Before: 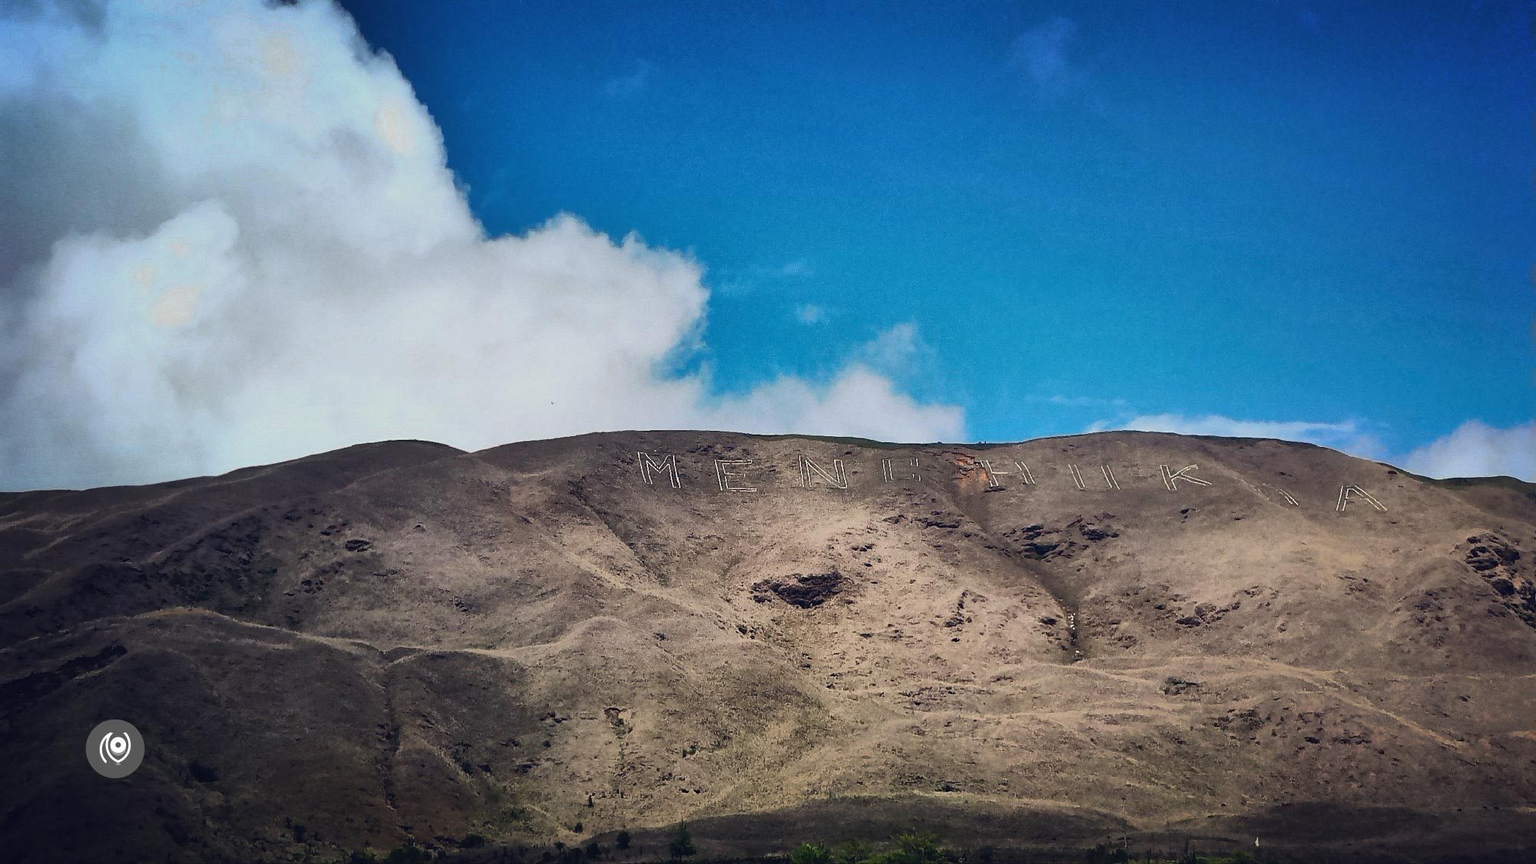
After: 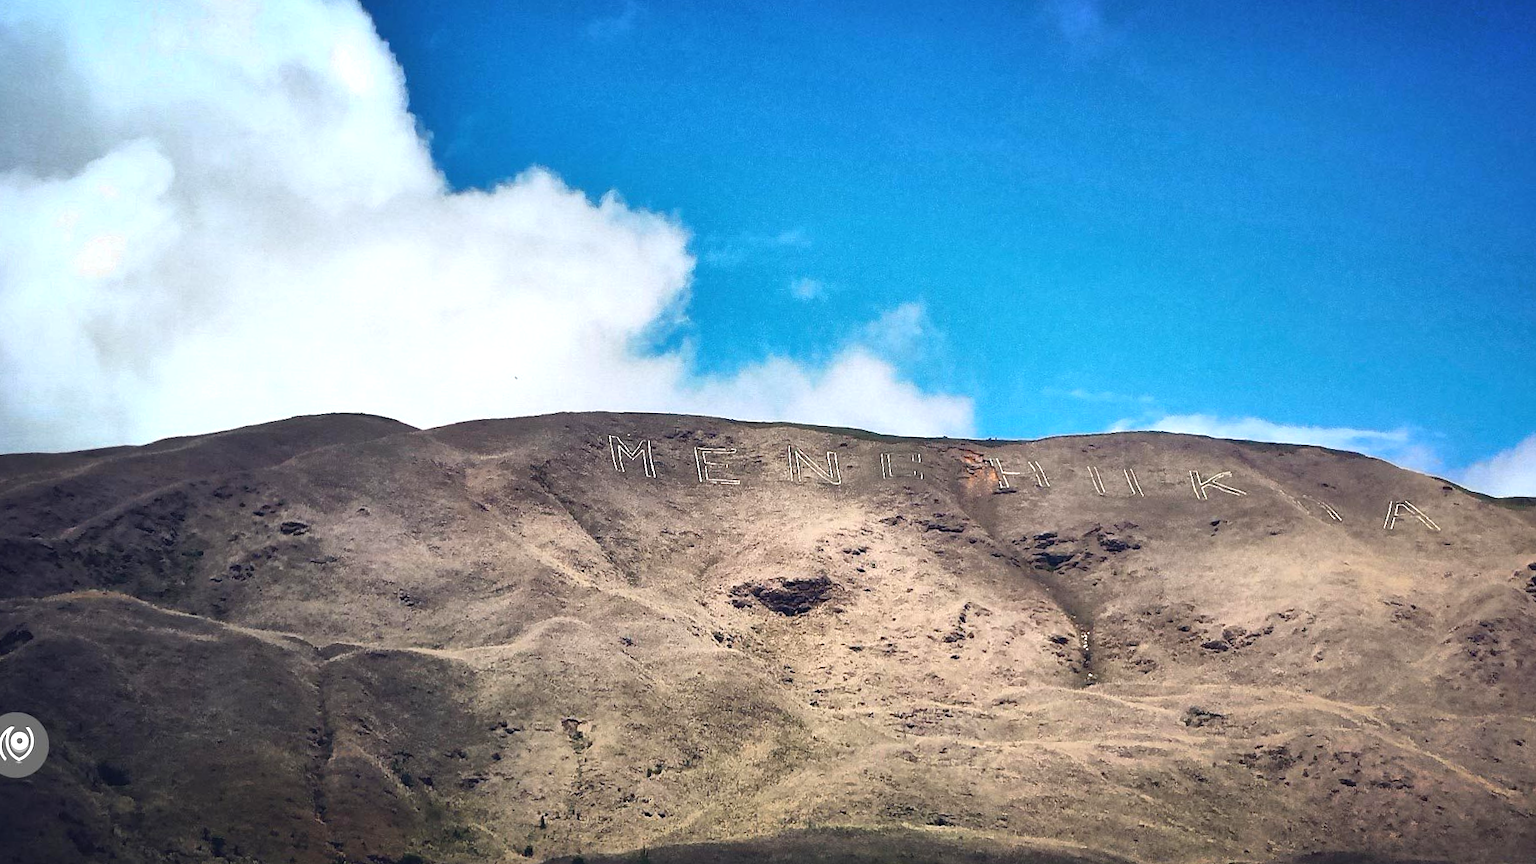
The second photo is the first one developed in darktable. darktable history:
crop and rotate: angle -2.04°, left 3.102%, top 3.808%, right 1.376%, bottom 0.623%
exposure: black level correction 0, exposure 0.697 EV, compensate highlight preservation false
